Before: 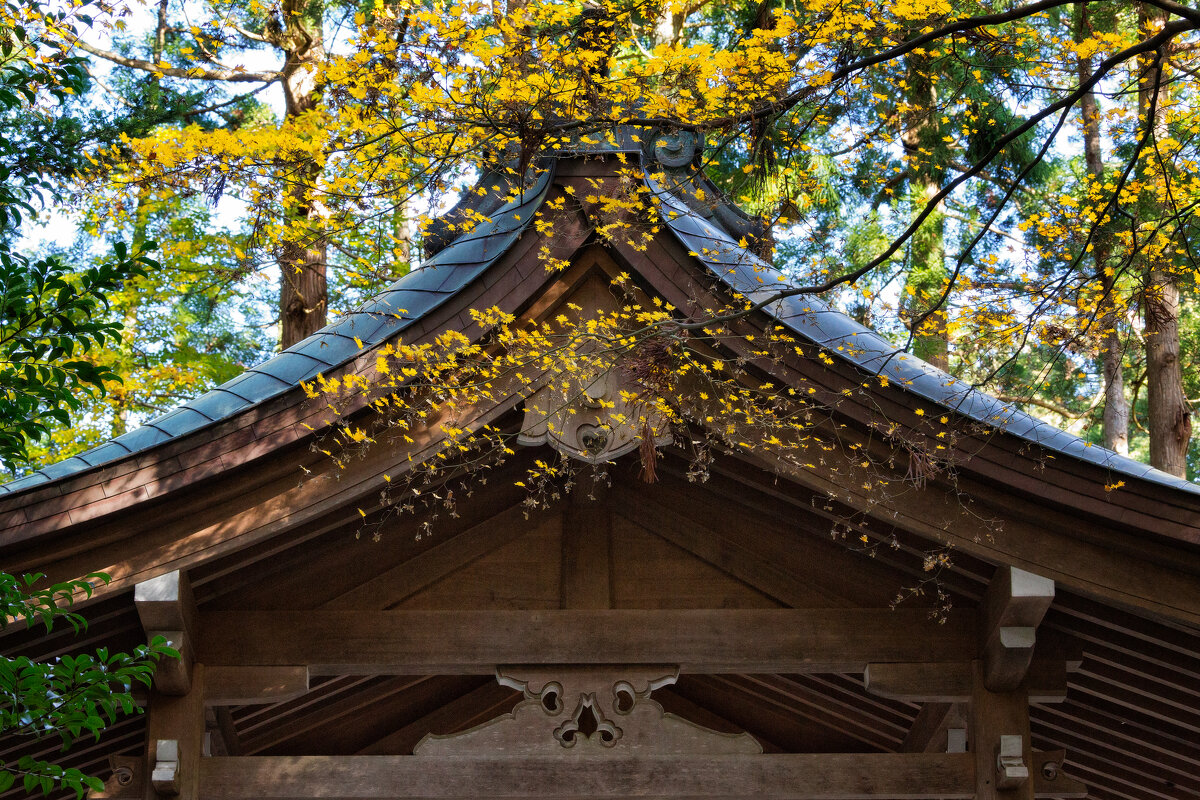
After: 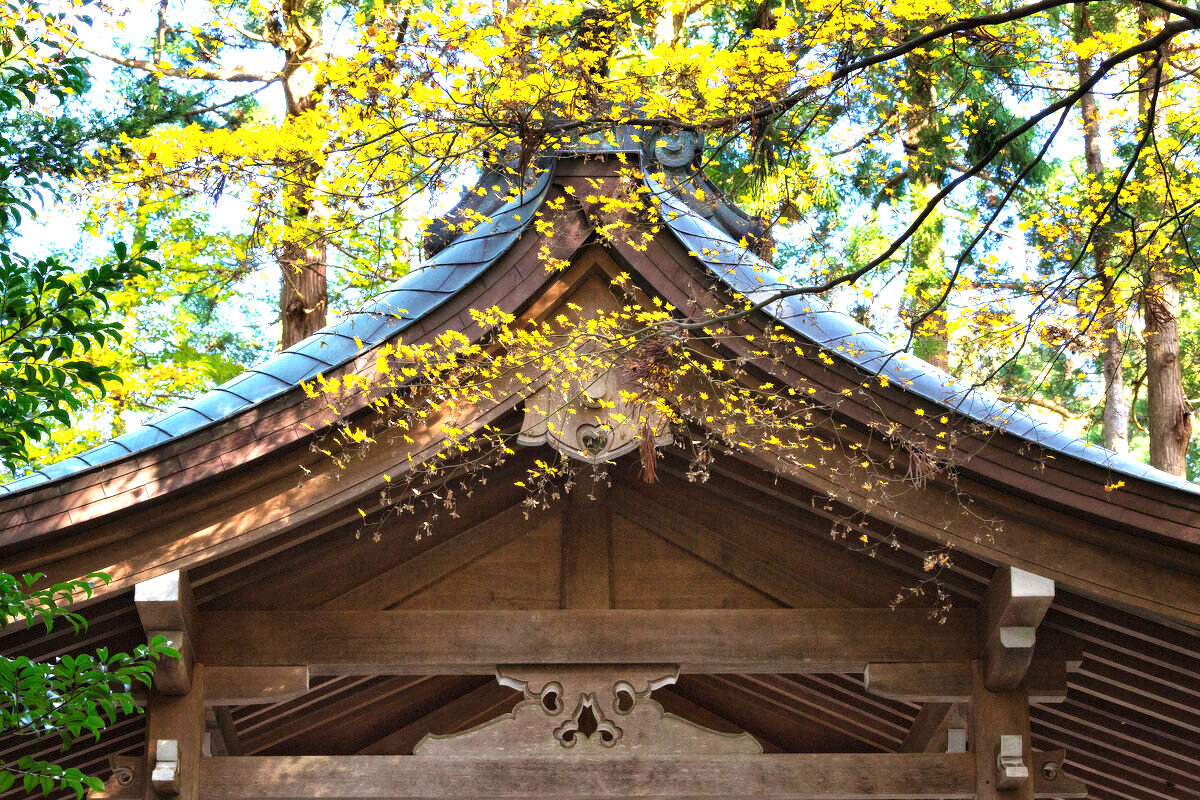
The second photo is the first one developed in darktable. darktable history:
exposure: black level correction 0, exposure 1.381 EV, compensate exposure bias true, compensate highlight preservation false
